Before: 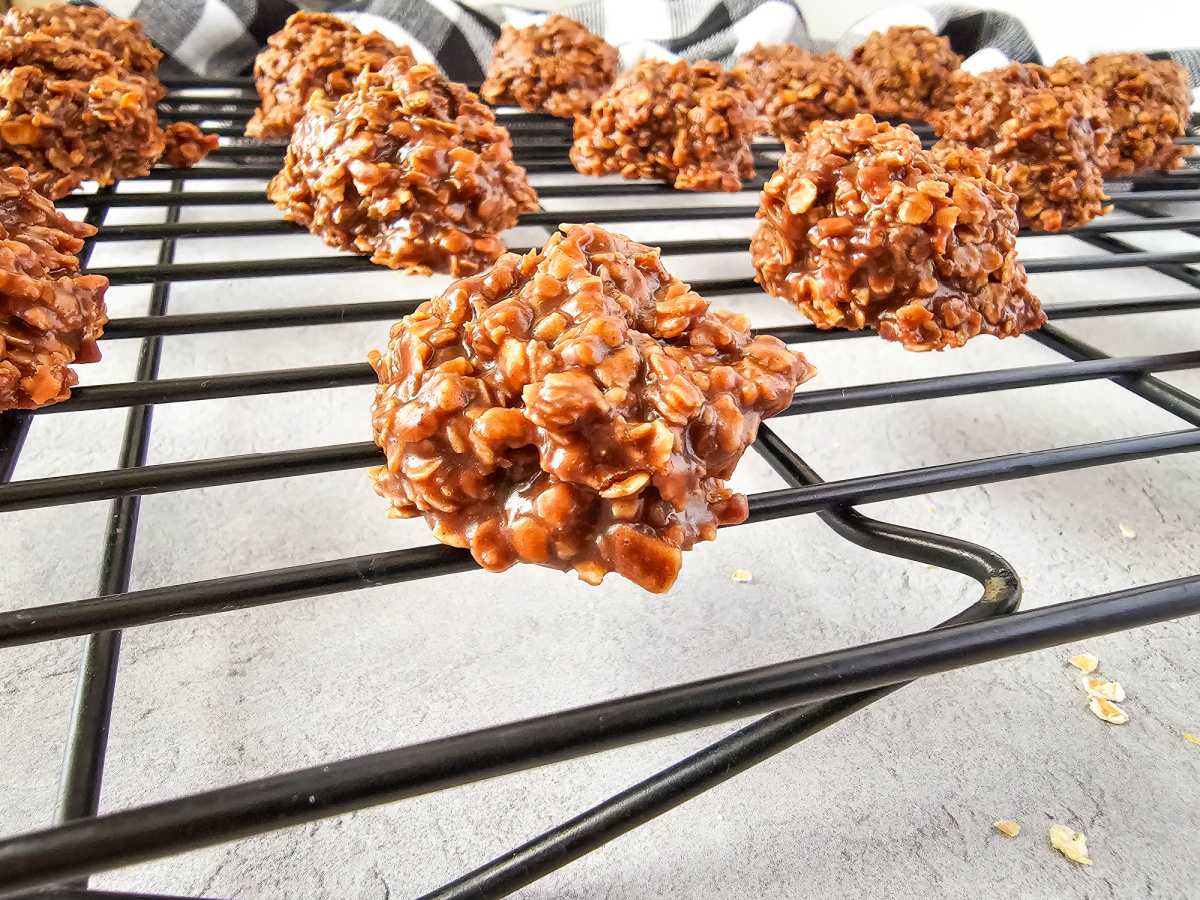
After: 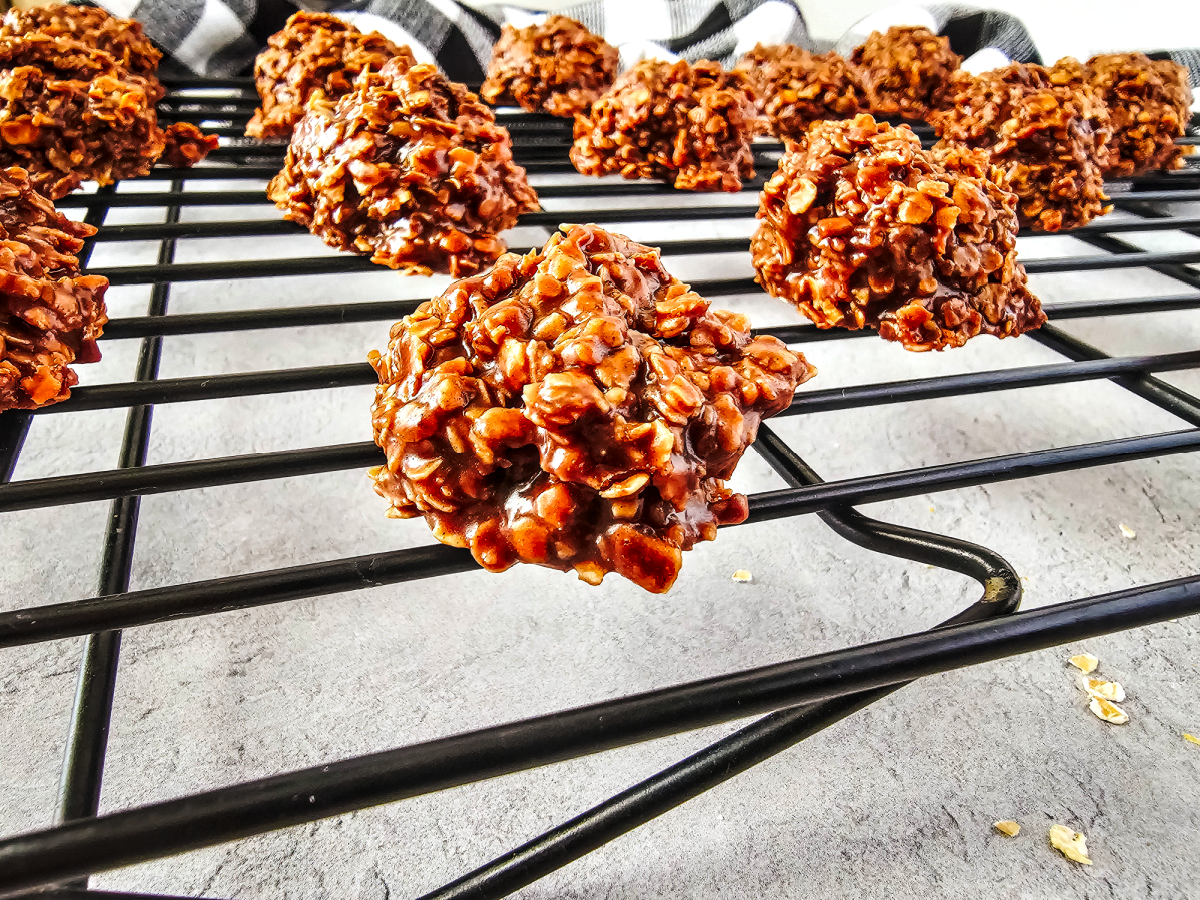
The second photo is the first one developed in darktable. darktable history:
local contrast: on, module defaults
contrast equalizer: octaves 7, y [[0.6 ×6], [0.55 ×6], [0 ×6], [0 ×6], [0 ×6]], mix 0.29
tone curve: curves: ch0 [(0, 0) (0.003, 0.006) (0.011, 0.007) (0.025, 0.01) (0.044, 0.015) (0.069, 0.023) (0.1, 0.031) (0.136, 0.045) (0.177, 0.066) (0.224, 0.098) (0.277, 0.139) (0.335, 0.194) (0.399, 0.254) (0.468, 0.346) (0.543, 0.45) (0.623, 0.56) (0.709, 0.667) (0.801, 0.78) (0.898, 0.891) (1, 1)], preserve colors none
